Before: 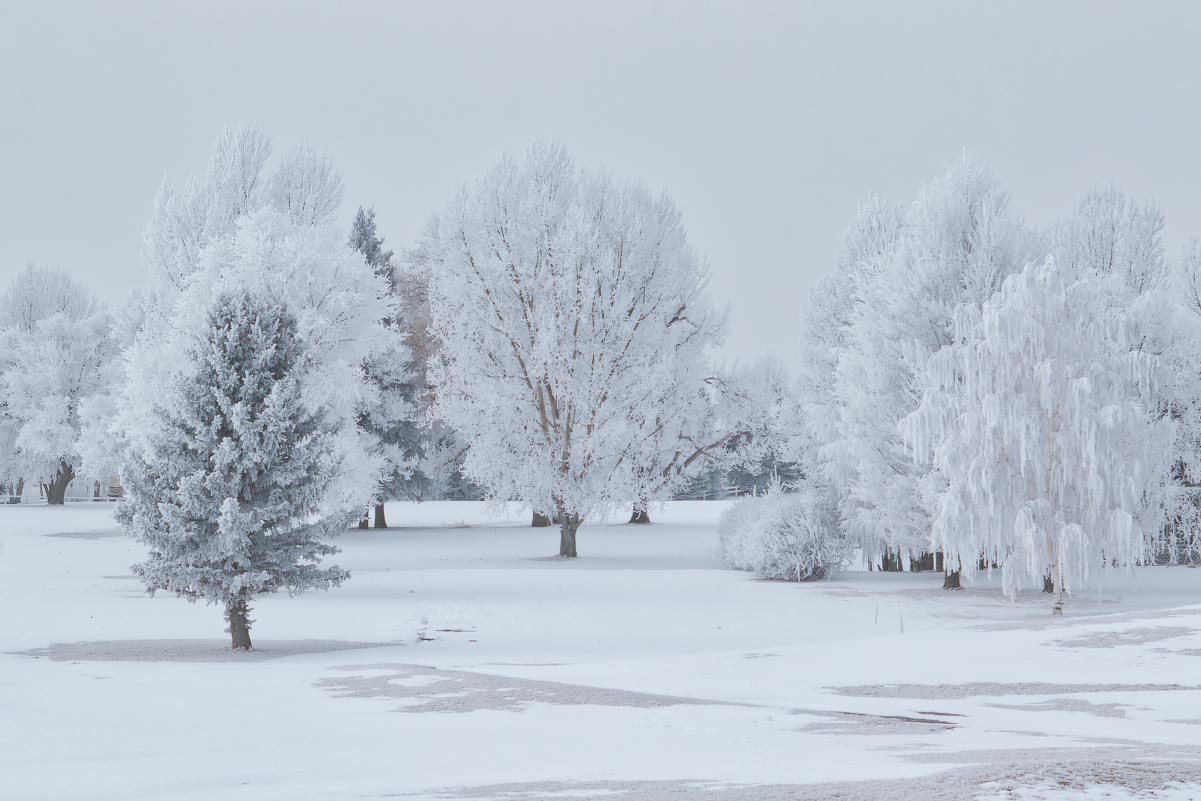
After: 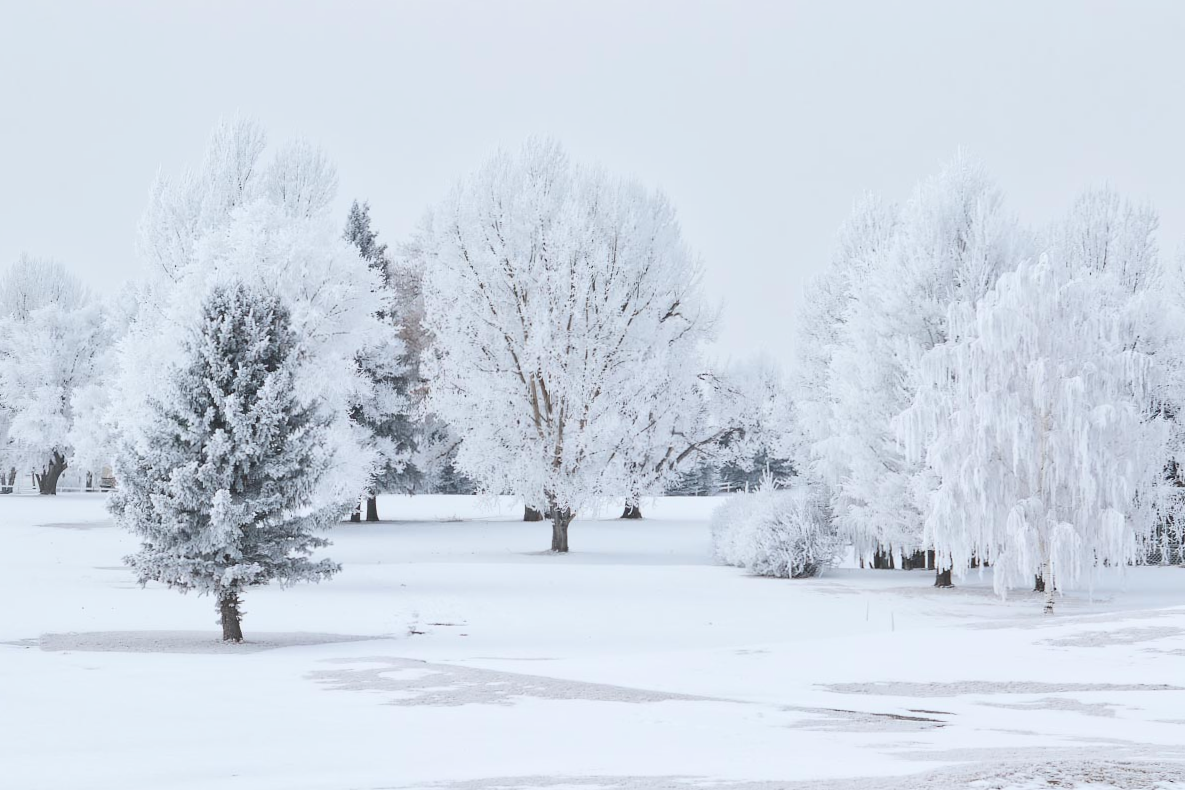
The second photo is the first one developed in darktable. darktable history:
contrast brightness saturation: contrast 0.28
crop and rotate: angle -0.5°
